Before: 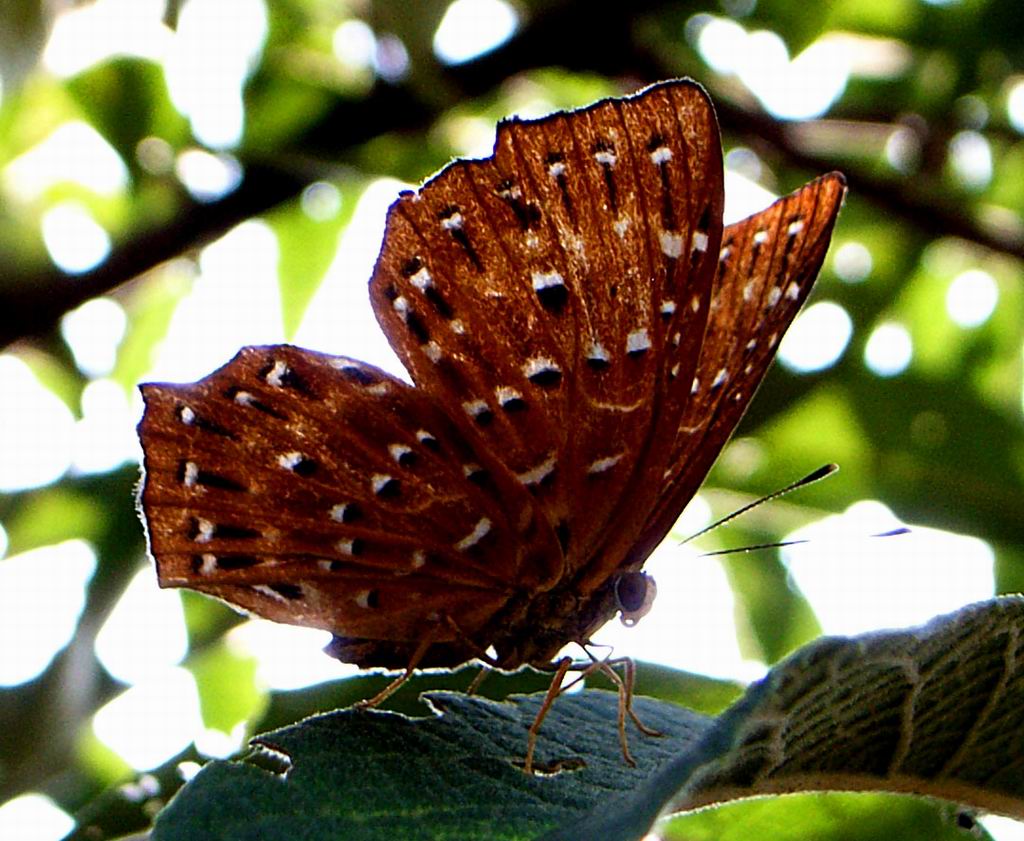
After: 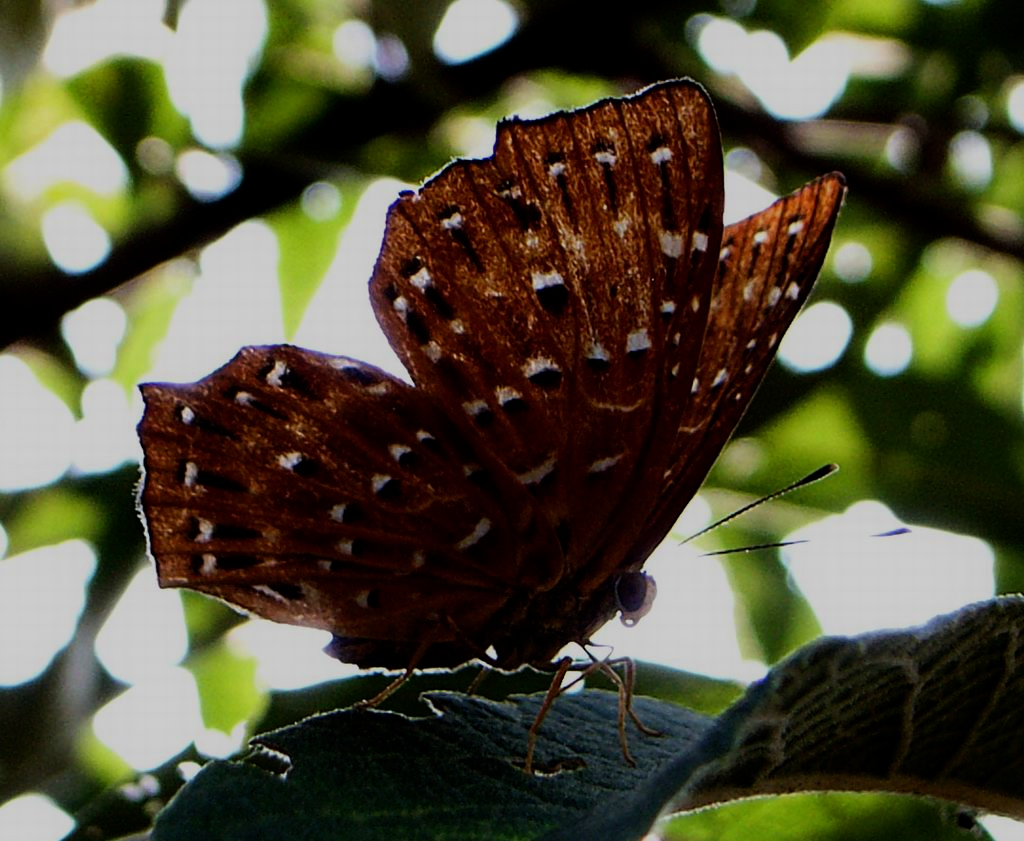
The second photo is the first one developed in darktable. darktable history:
exposure: exposure -1.416 EV, compensate highlight preservation false
tone equalizer: -8 EV -0.737 EV, -7 EV -0.687 EV, -6 EV -0.628 EV, -5 EV -0.394 EV, -3 EV 0.391 EV, -2 EV 0.6 EV, -1 EV 0.69 EV, +0 EV 0.74 EV
